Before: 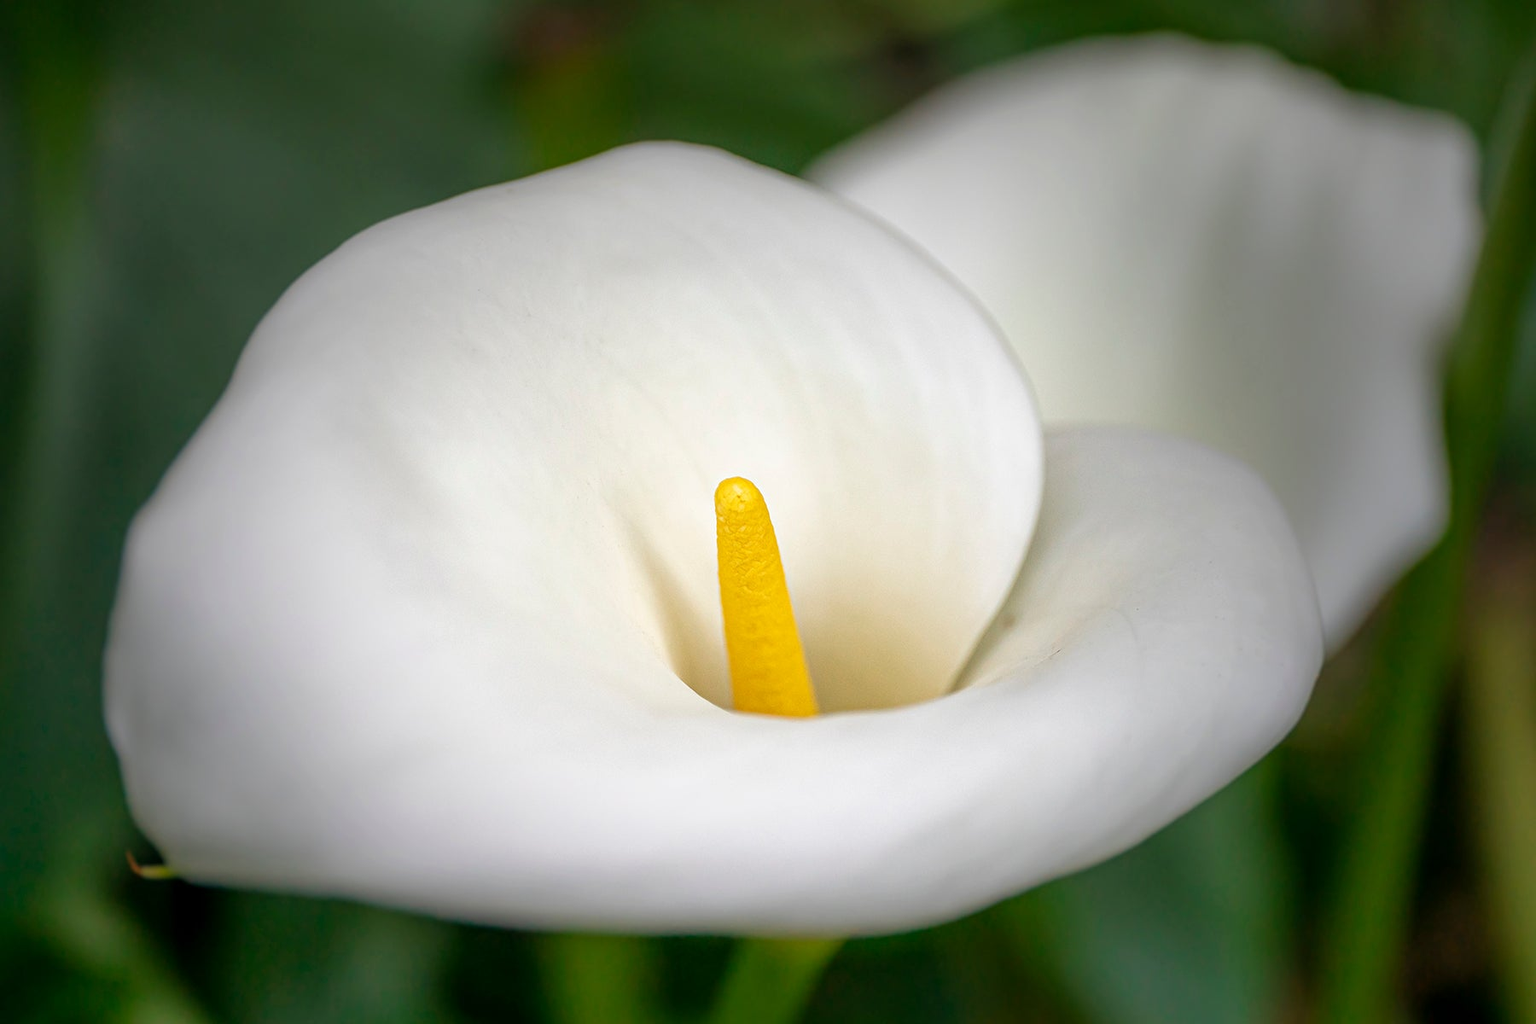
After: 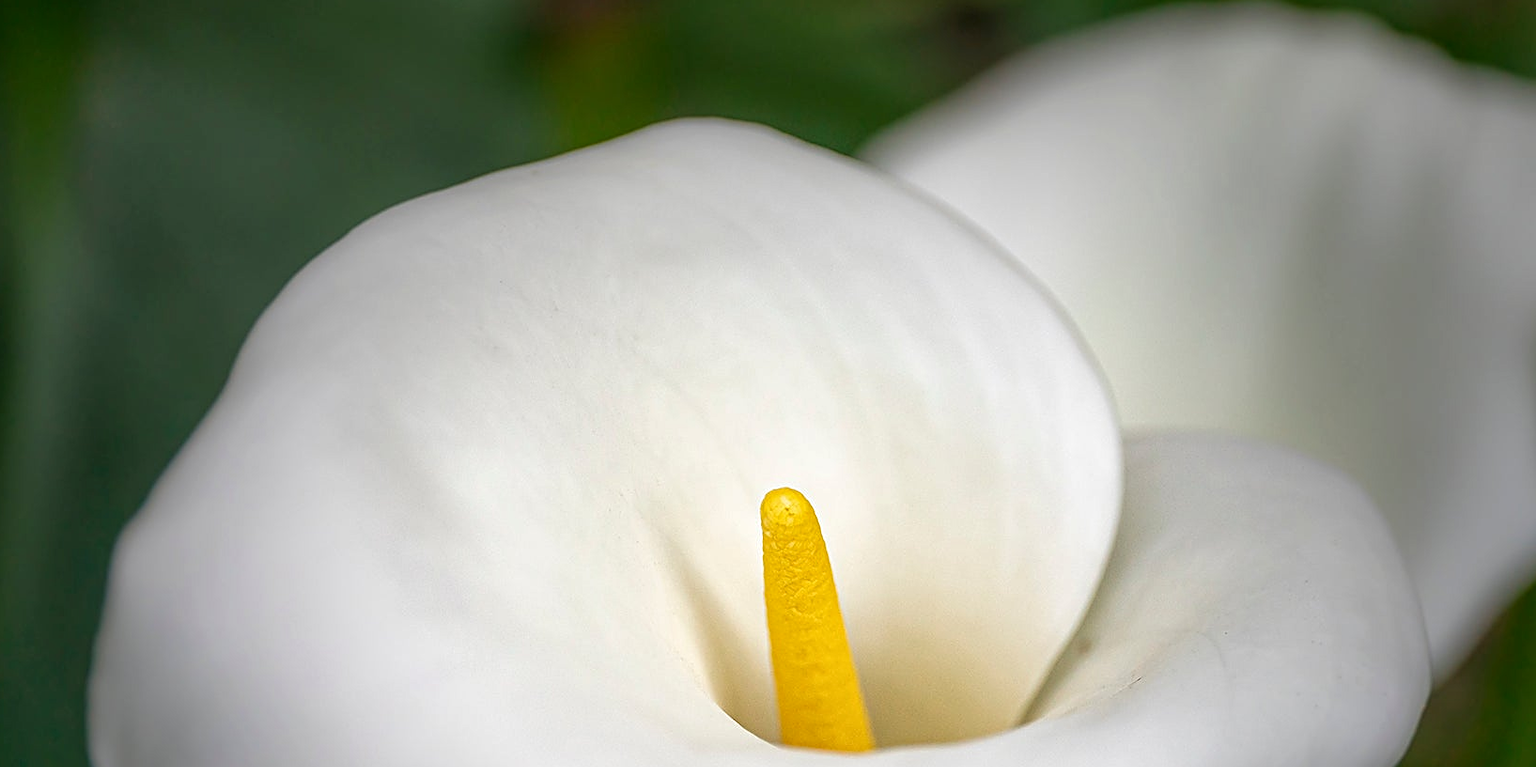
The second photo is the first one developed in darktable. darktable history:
crop: left 1.585%, top 3.395%, right 7.545%, bottom 28.478%
sharpen: amount 0.495
local contrast: mode bilateral grid, contrast 20, coarseness 51, detail 119%, midtone range 0.2
